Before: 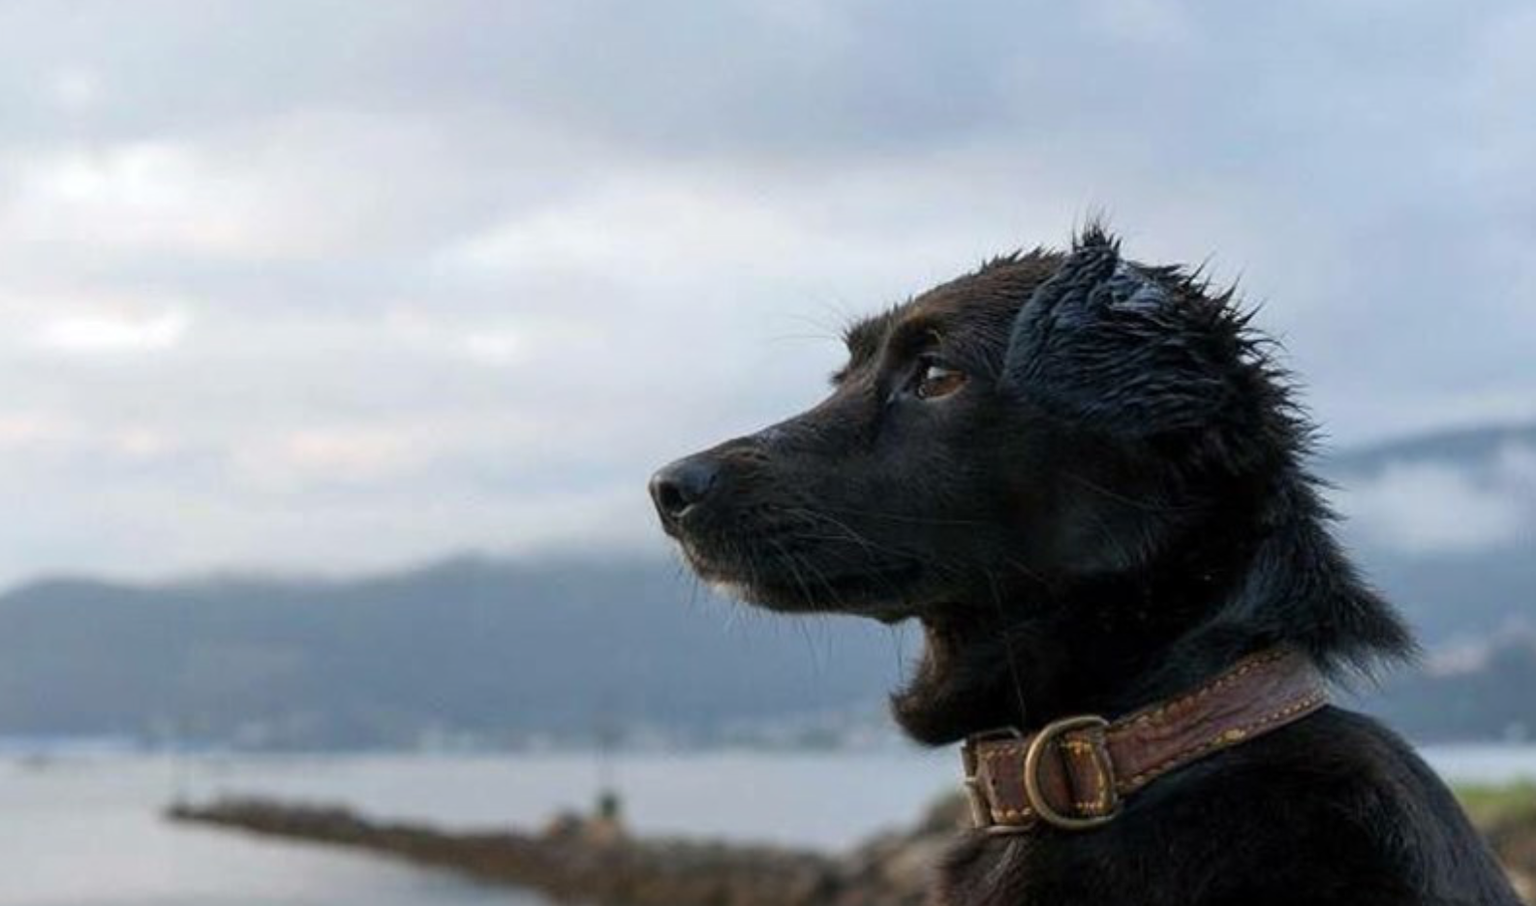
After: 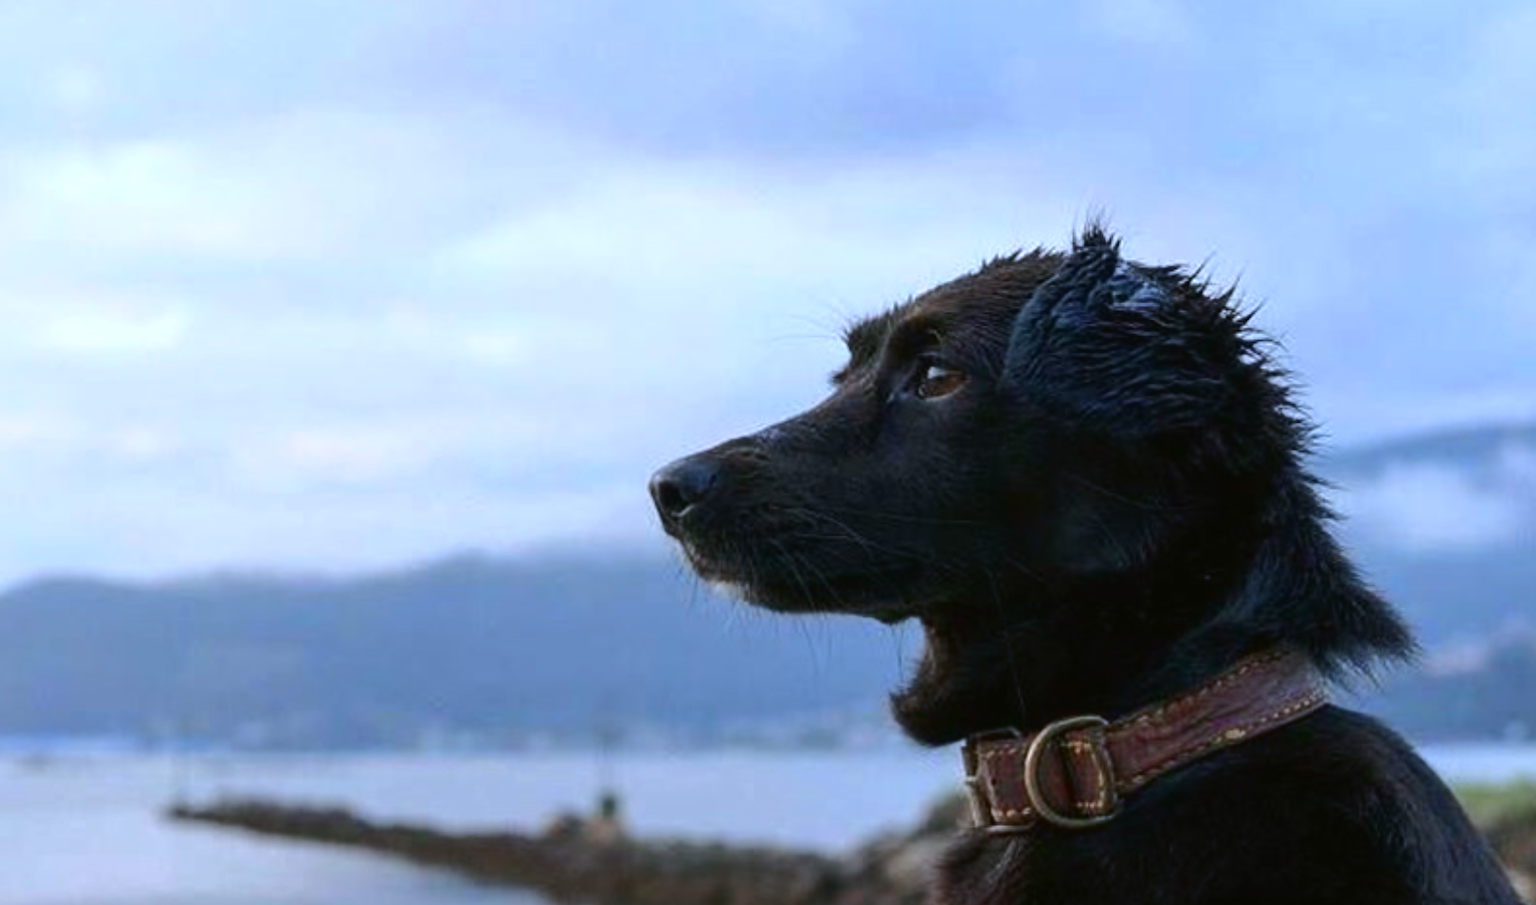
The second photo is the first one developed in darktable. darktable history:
tone curve: curves: ch0 [(0, 0.021) (0.059, 0.053) (0.212, 0.18) (0.337, 0.304) (0.495, 0.505) (0.725, 0.731) (0.89, 0.919) (1, 1)]; ch1 [(0, 0) (0.094, 0.081) (0.285, 0.299) (0.413, 0.43) (0.479, 0.475) (0.54, 0.55) (0.615, 0.65) (0.683, 0.688) (1, 1)]; ch2 [(0, 0) (0.257, 0.217) (0.434, 0.434) (0.498, 0.507) (0.599, 0.578) (1, 1)], color space Lab, independent channels, preserve colors none
white balance: red 0.948, green 1.02, blue 1.176
